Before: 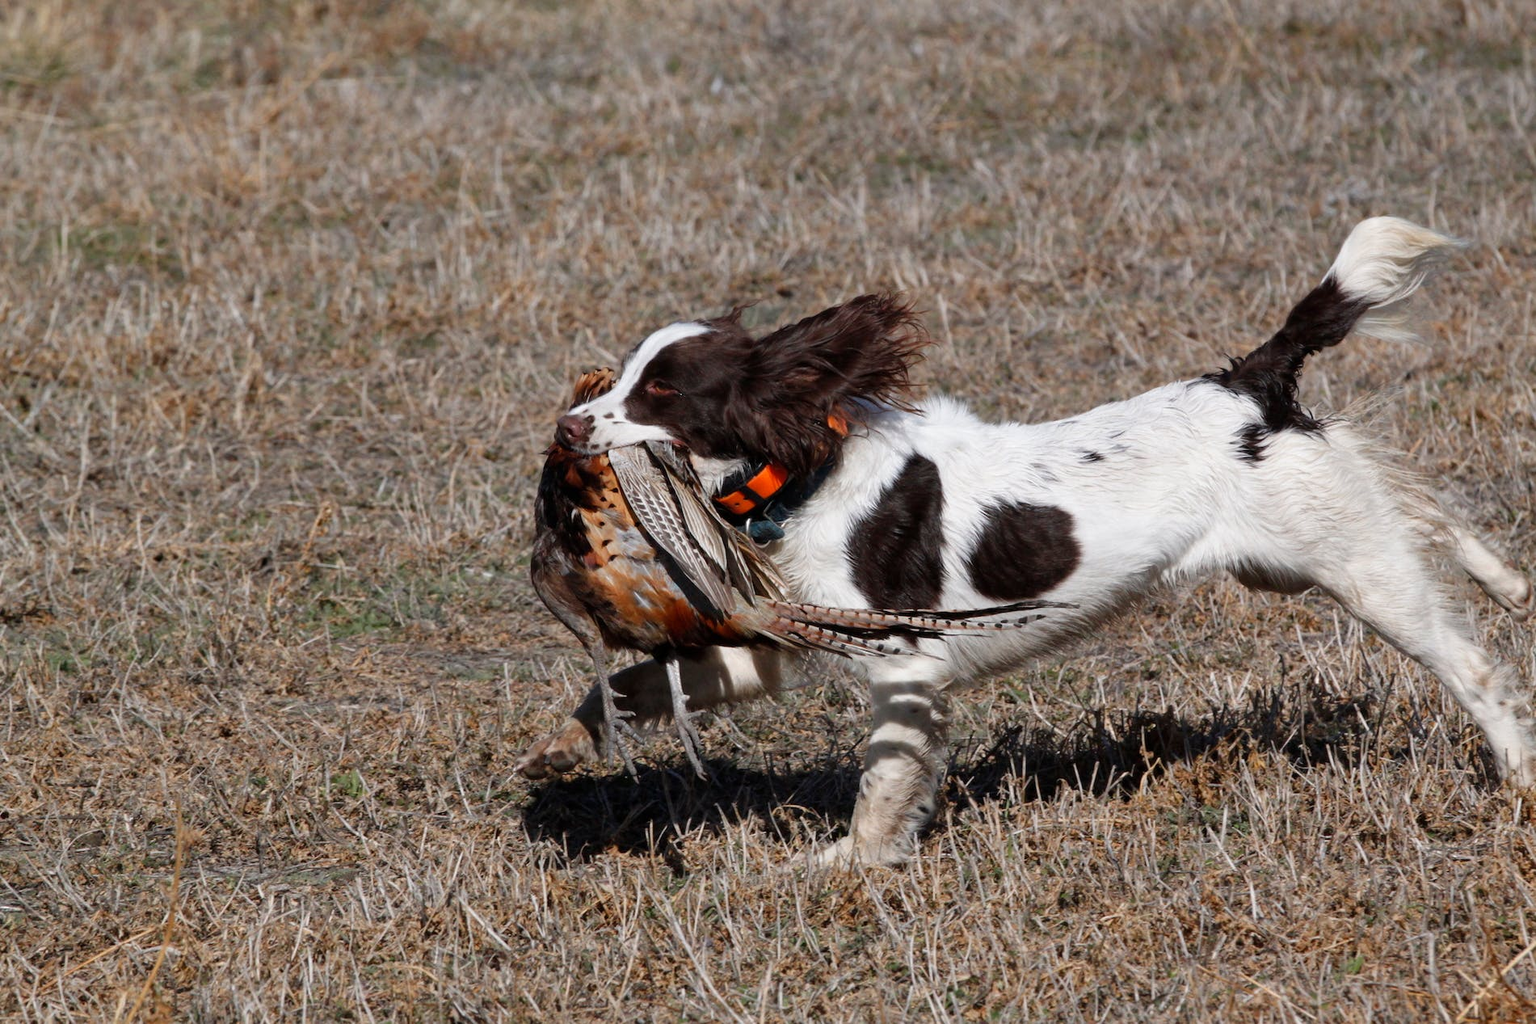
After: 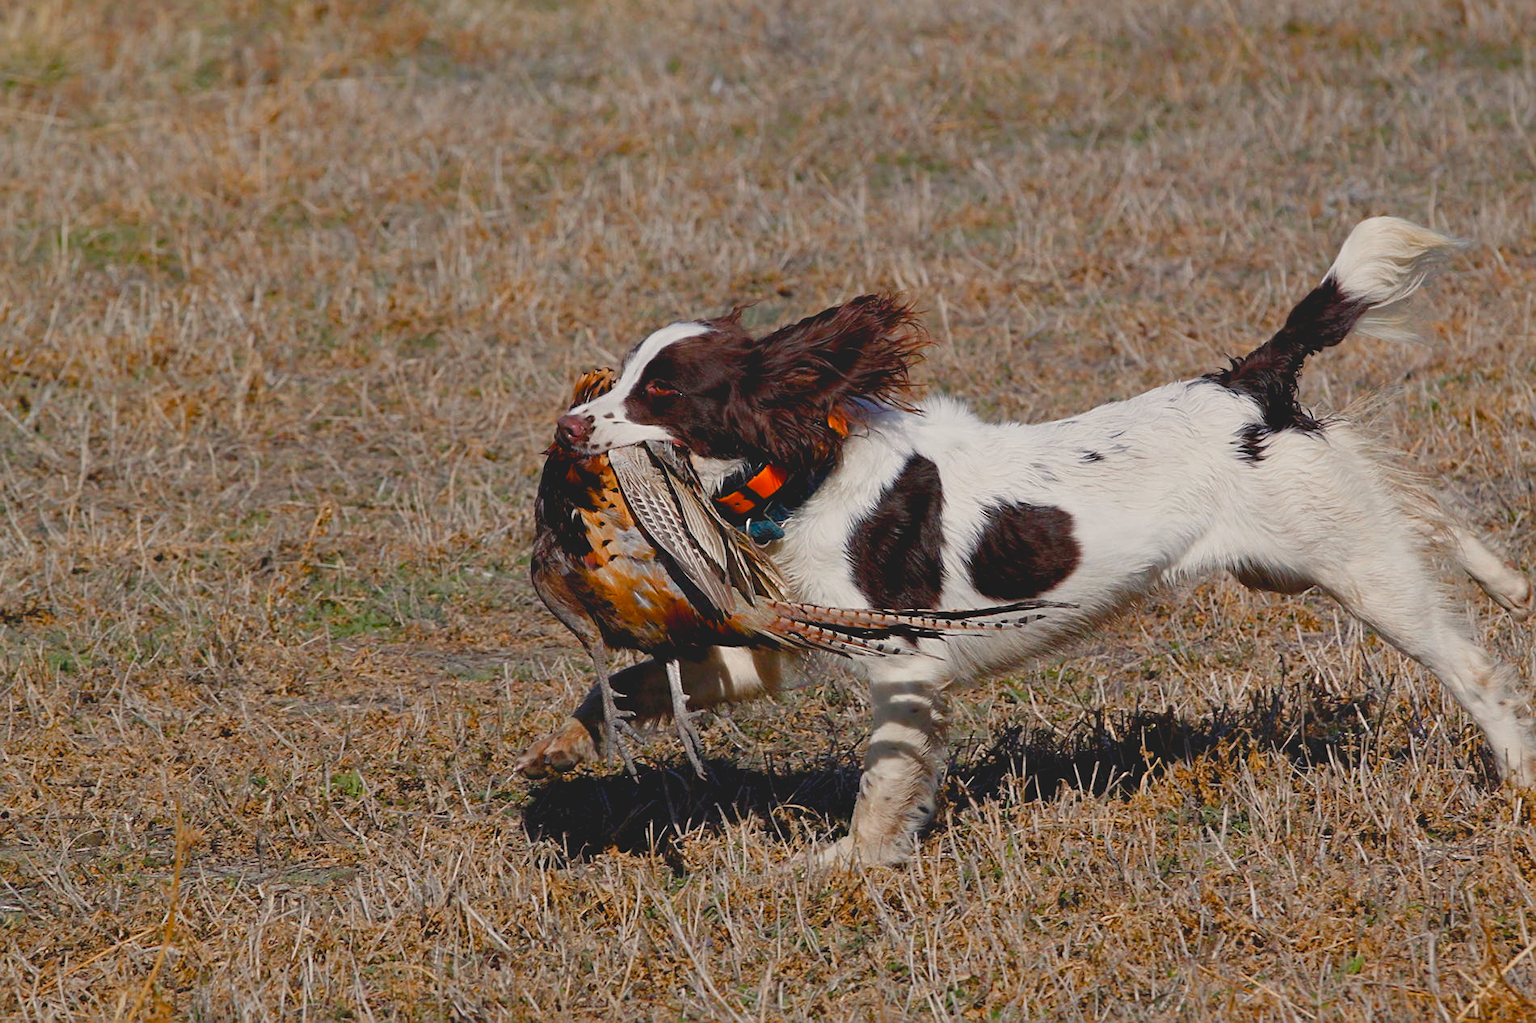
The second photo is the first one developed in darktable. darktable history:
sharpen: on, module defaults
color balance rgb: shadows lift › chroma 1%, shadows lift › hue 240.84°, highlights gain › chroma 2%, highlights gain › hue 73.2°, global offset › luminance -0.5%, perceptual saturation grading › global saturation 20%, perceptual saturation grading › highlights -25%, perceptual saturation grading › shadows 50%, global vibrance 15%
local contrast: detail 70%
